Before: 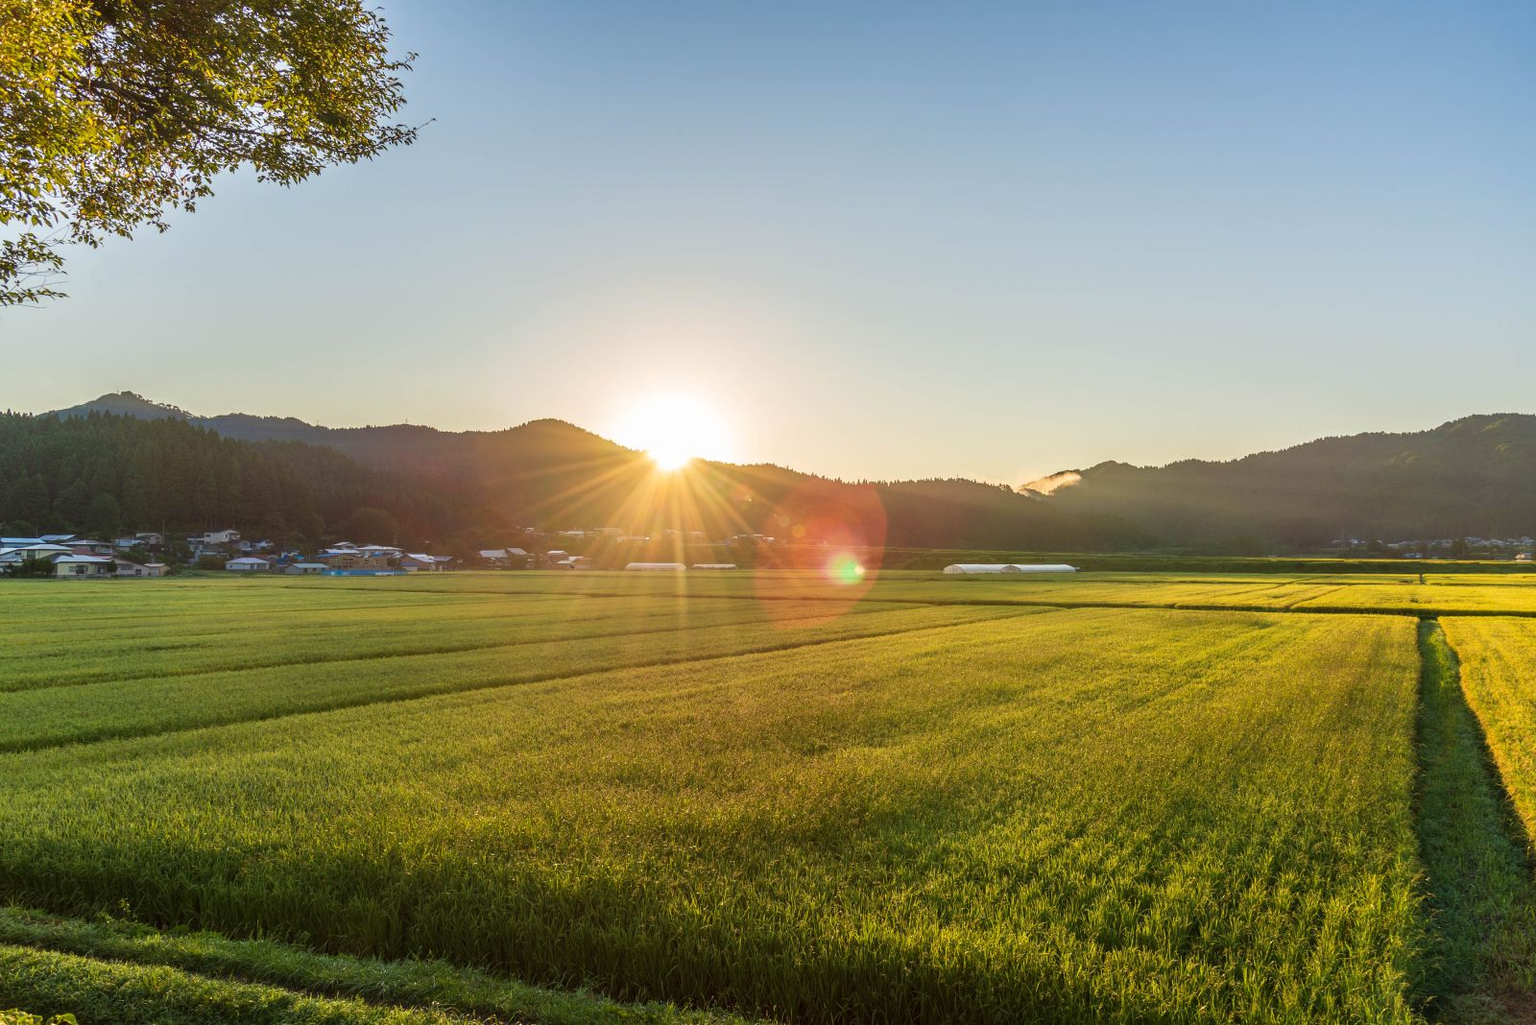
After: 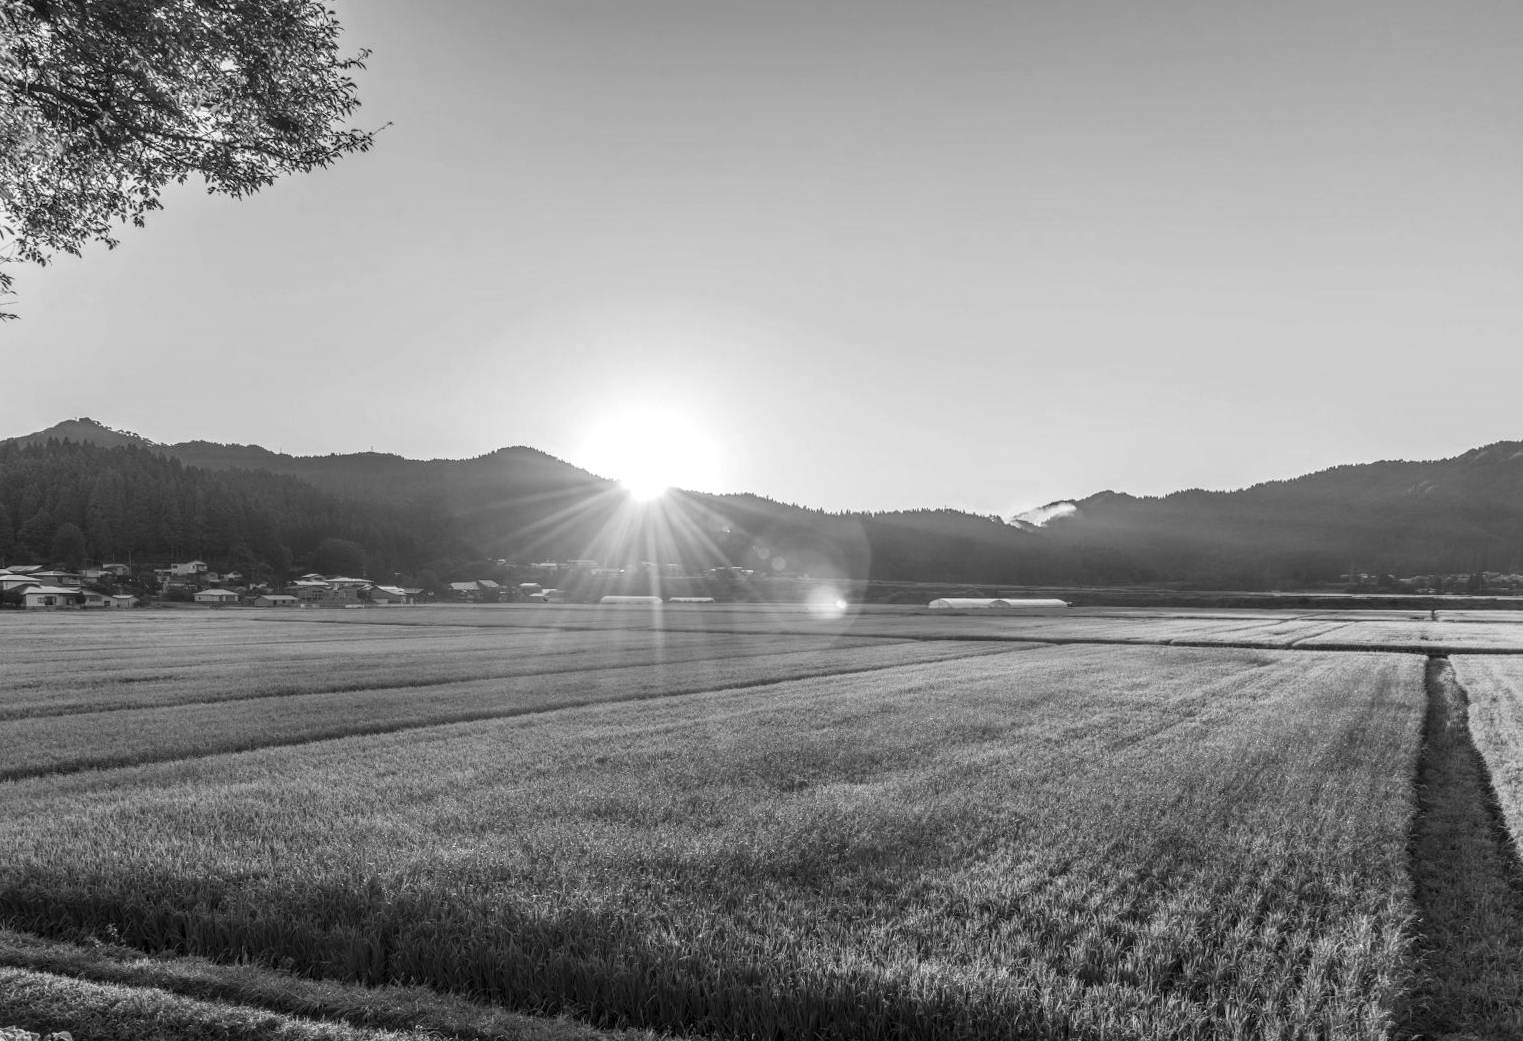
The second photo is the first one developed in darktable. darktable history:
local contrast: on, module defaults
rotate and perspective: rotation 0.074°, lens shift (vertical) 0.096, lens shift (horizontal) -0.041, crop left 0.043, crop right 0.952, crop top 0.024, crop bottom 0.979
monochrome: on, module defaults
